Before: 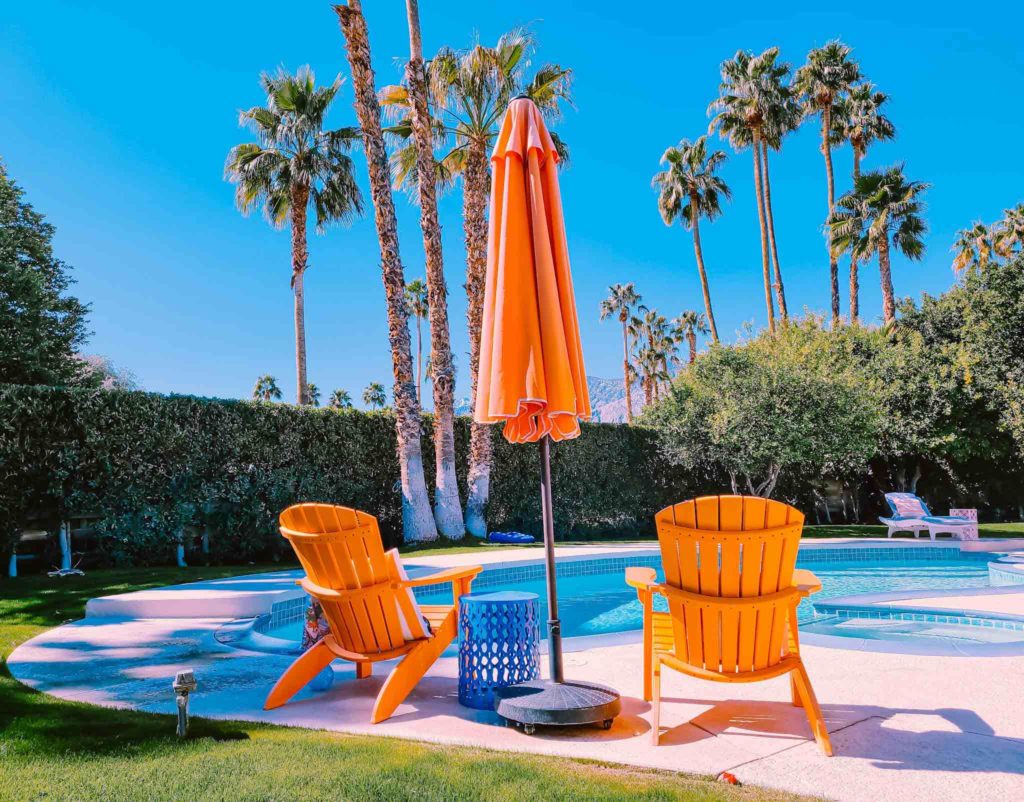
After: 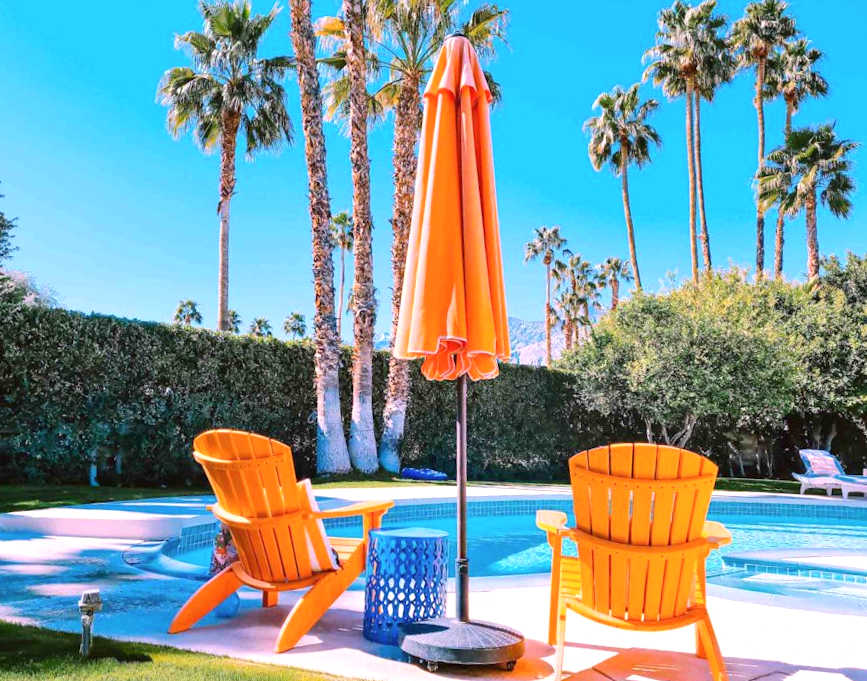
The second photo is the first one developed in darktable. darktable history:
contrast brightness saturation: saturation -0.034
exposure: exposure 0.567 EV, compensate highlight preservation false
crop and rotate: angle -2.99°, left 5.076%, top 5.177%, right 4.63%, bottom 4.306%
